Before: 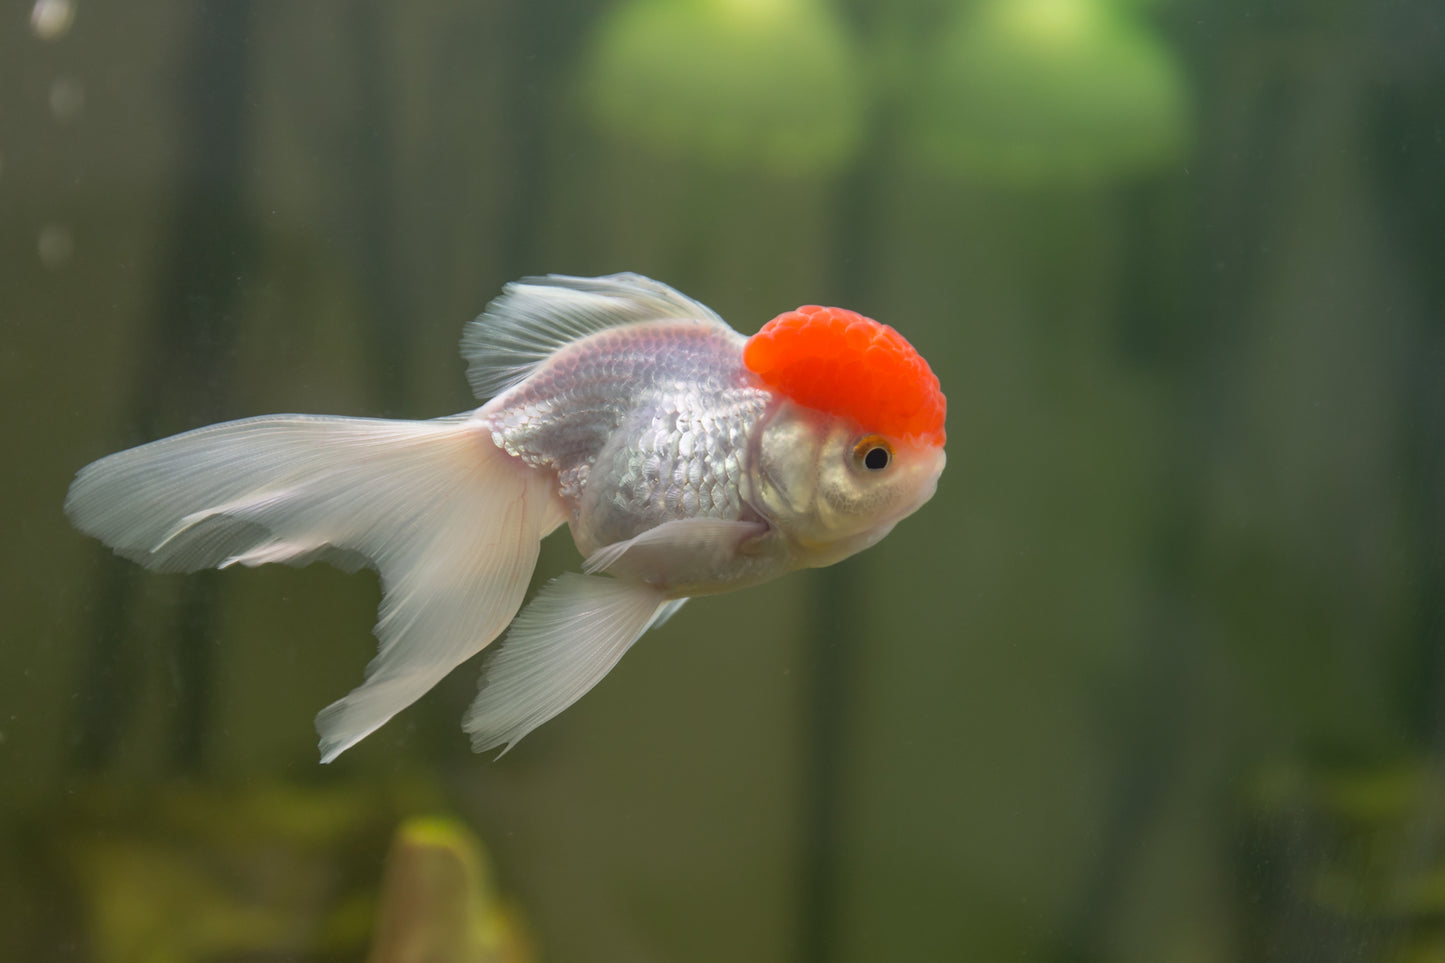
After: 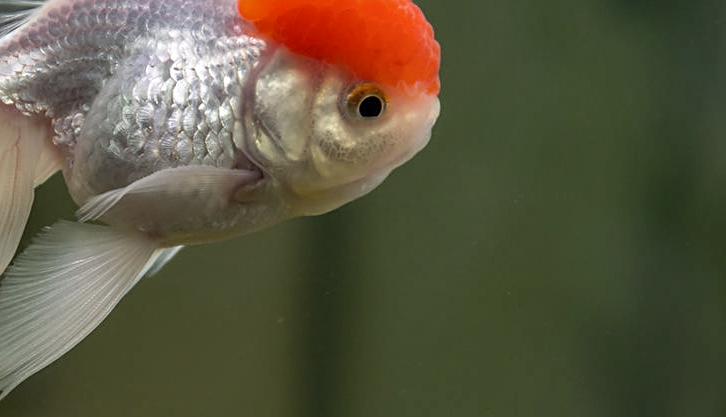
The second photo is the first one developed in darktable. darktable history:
exposure: exposure -0.36 EV, compensate highlight preservation false
local contrast: detail 150%
sharpen: on, module defaults
crop: left 35.03%, top 36.625%, right 14.663%, bottom 20.057%
